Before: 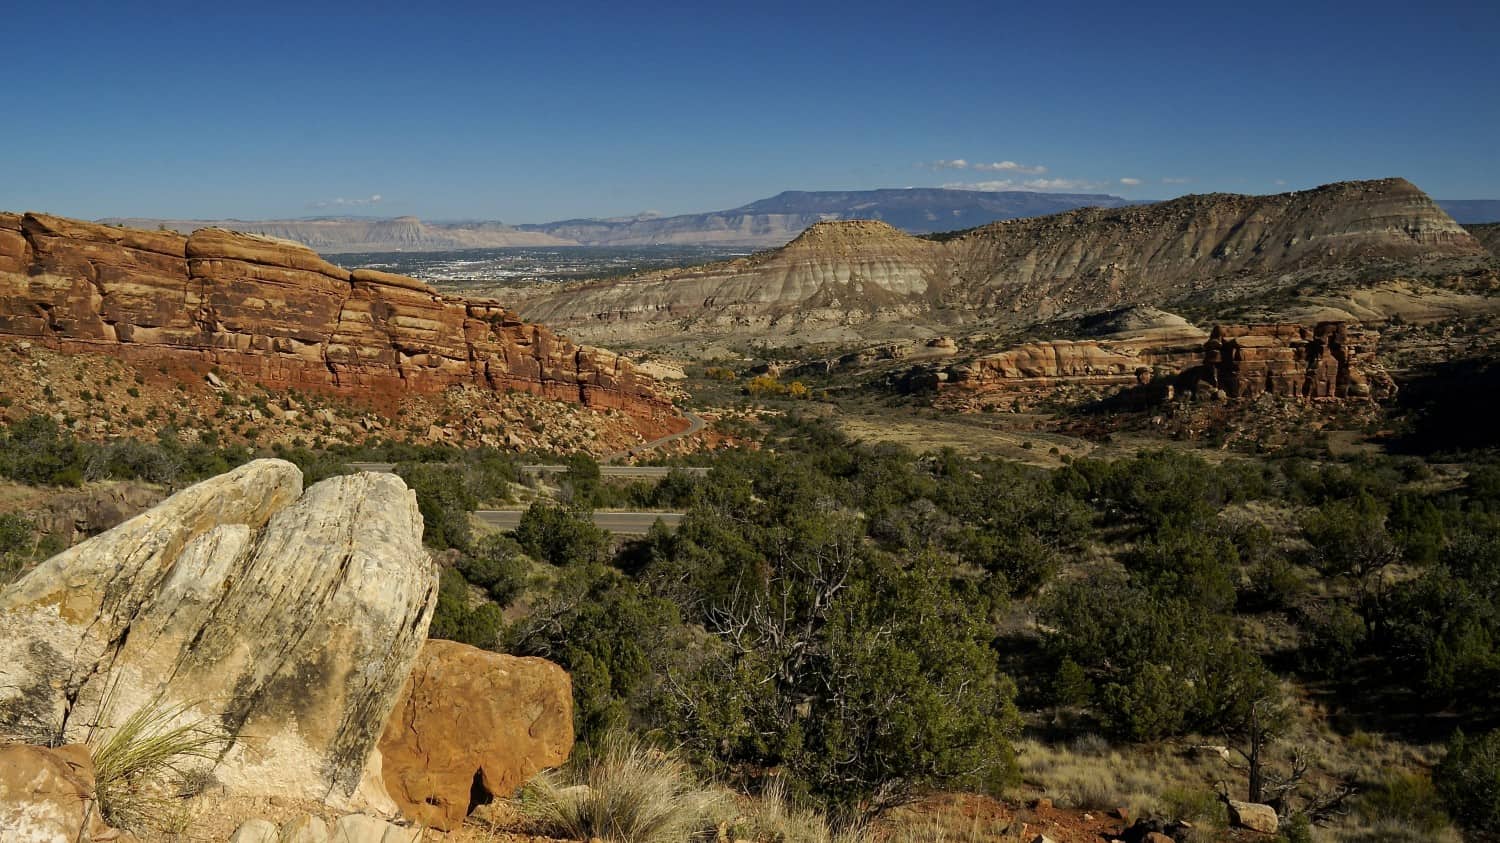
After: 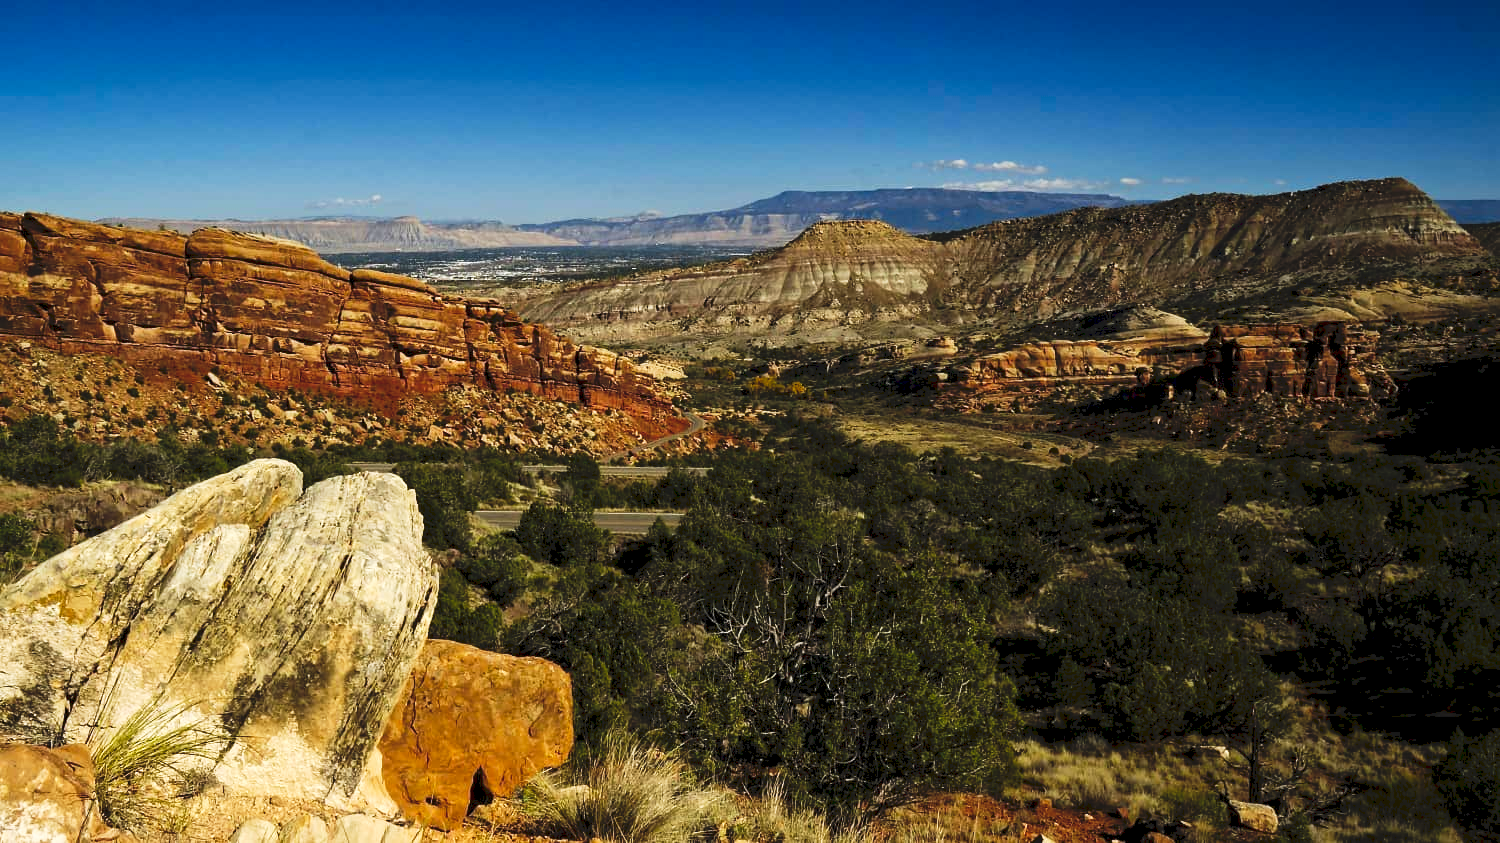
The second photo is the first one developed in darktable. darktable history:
exposure: black level correction 0.004, exposure 0.014 EV, compensate highlight preservation false
tone curve: curves: ch0 [(0, 0) (0.003, 0.082) (0.011, 0.082) (0.025, 0.088) (0.044, 0.088) (0.069, 0.093) (0.1, 0.101) (0.136, 0.109) (0.177, 0.129) (0.224, 0.155) (0.277, 0.214) (0.335, 0.289) (0.399, 0.378) (0.468, 0.476) (0.543, 0.589) (0.623, 0.713) (0.709, 0.826) (0.801, 0.908) (0.898, 0.98) (1, 1)], preserve colors none
